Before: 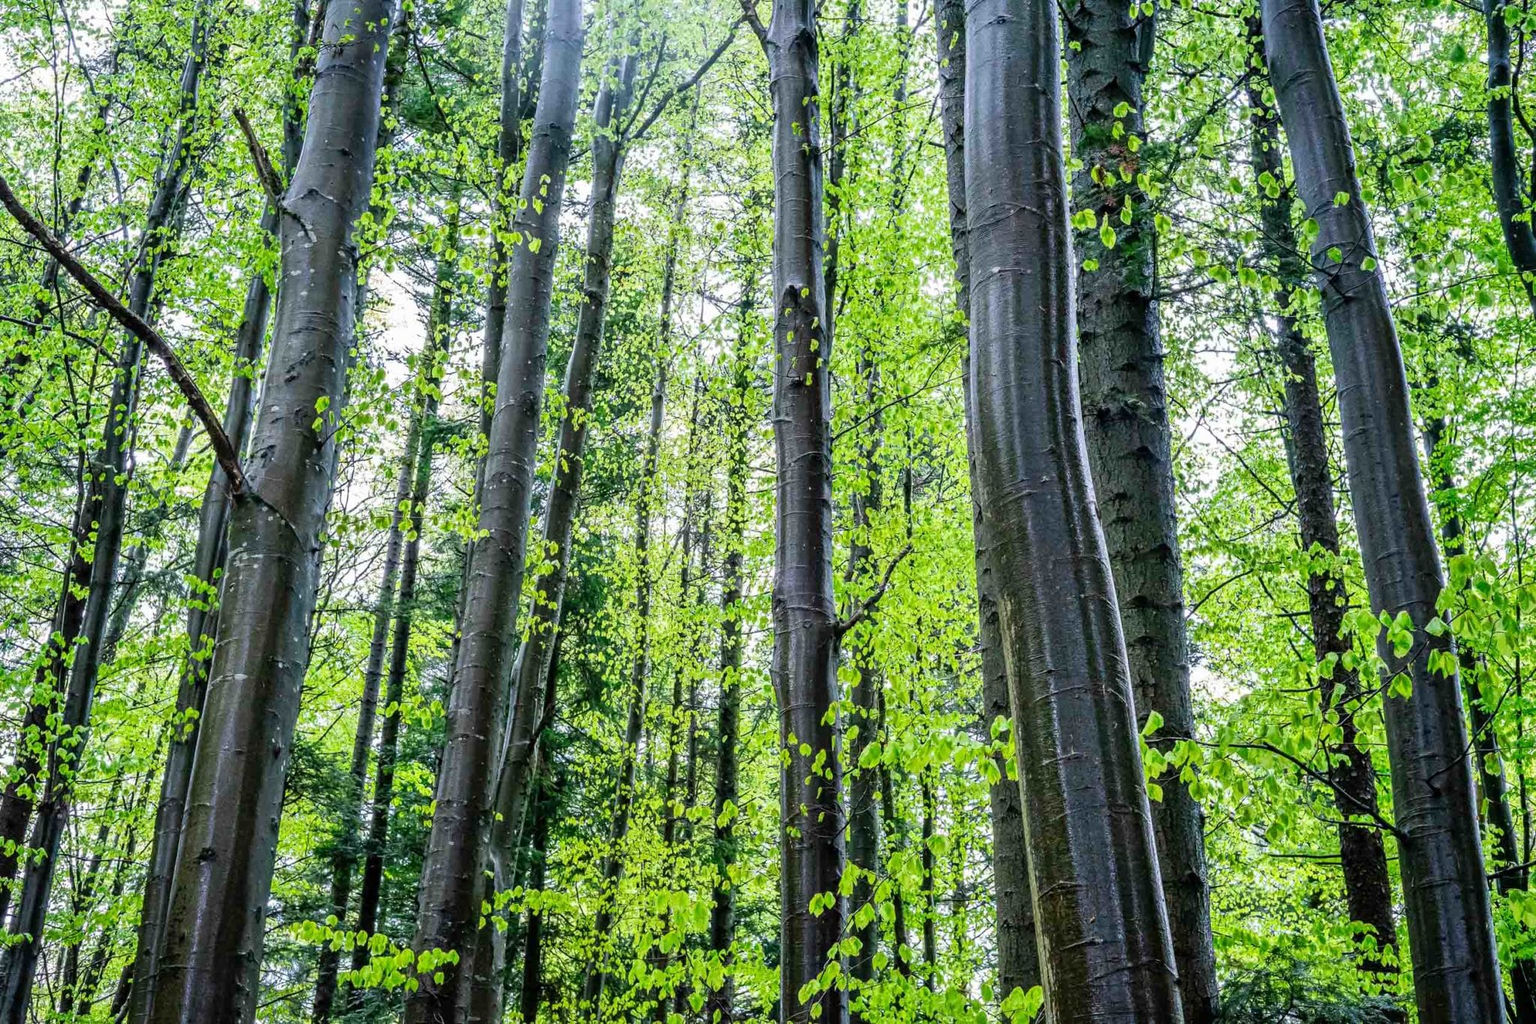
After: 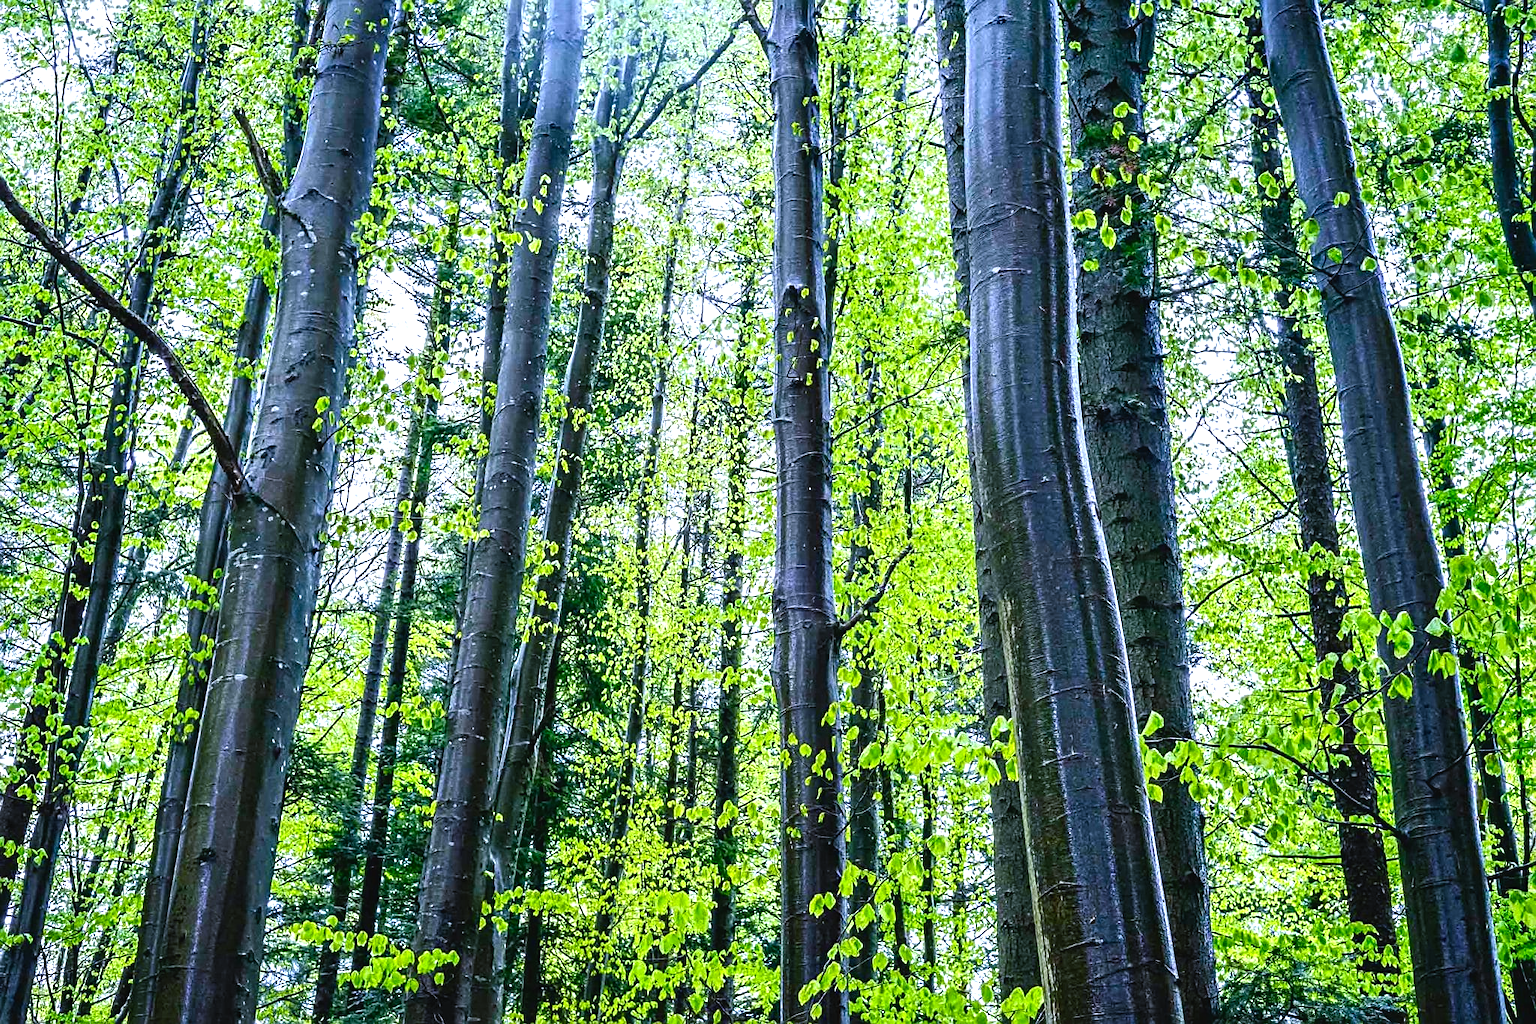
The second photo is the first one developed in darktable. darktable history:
color balance rgb: shadows lift › chroma 1%, shadows lift › hue 217.2°, power › hue 310.8°, highlights gain › chroma 1%, highlights gain › hue 54°, global offset › luminance 0.5%, global offset › hue 171.6°, perceptual saturation grading › global saturation 14.09%, perceptual saturation grading › highlights -25%, perceptual saturation grading › shadows 30%, perceptual brilliance grading › highlights 13.42%, perceptual brilliance grading › mid-tones 8.05%, perceptual brilliance grading › shadows -17.45%, global vibrance 25%
white balance: red 0.948, green 1.02, blue 1.176
sharpen: on, module defaults
